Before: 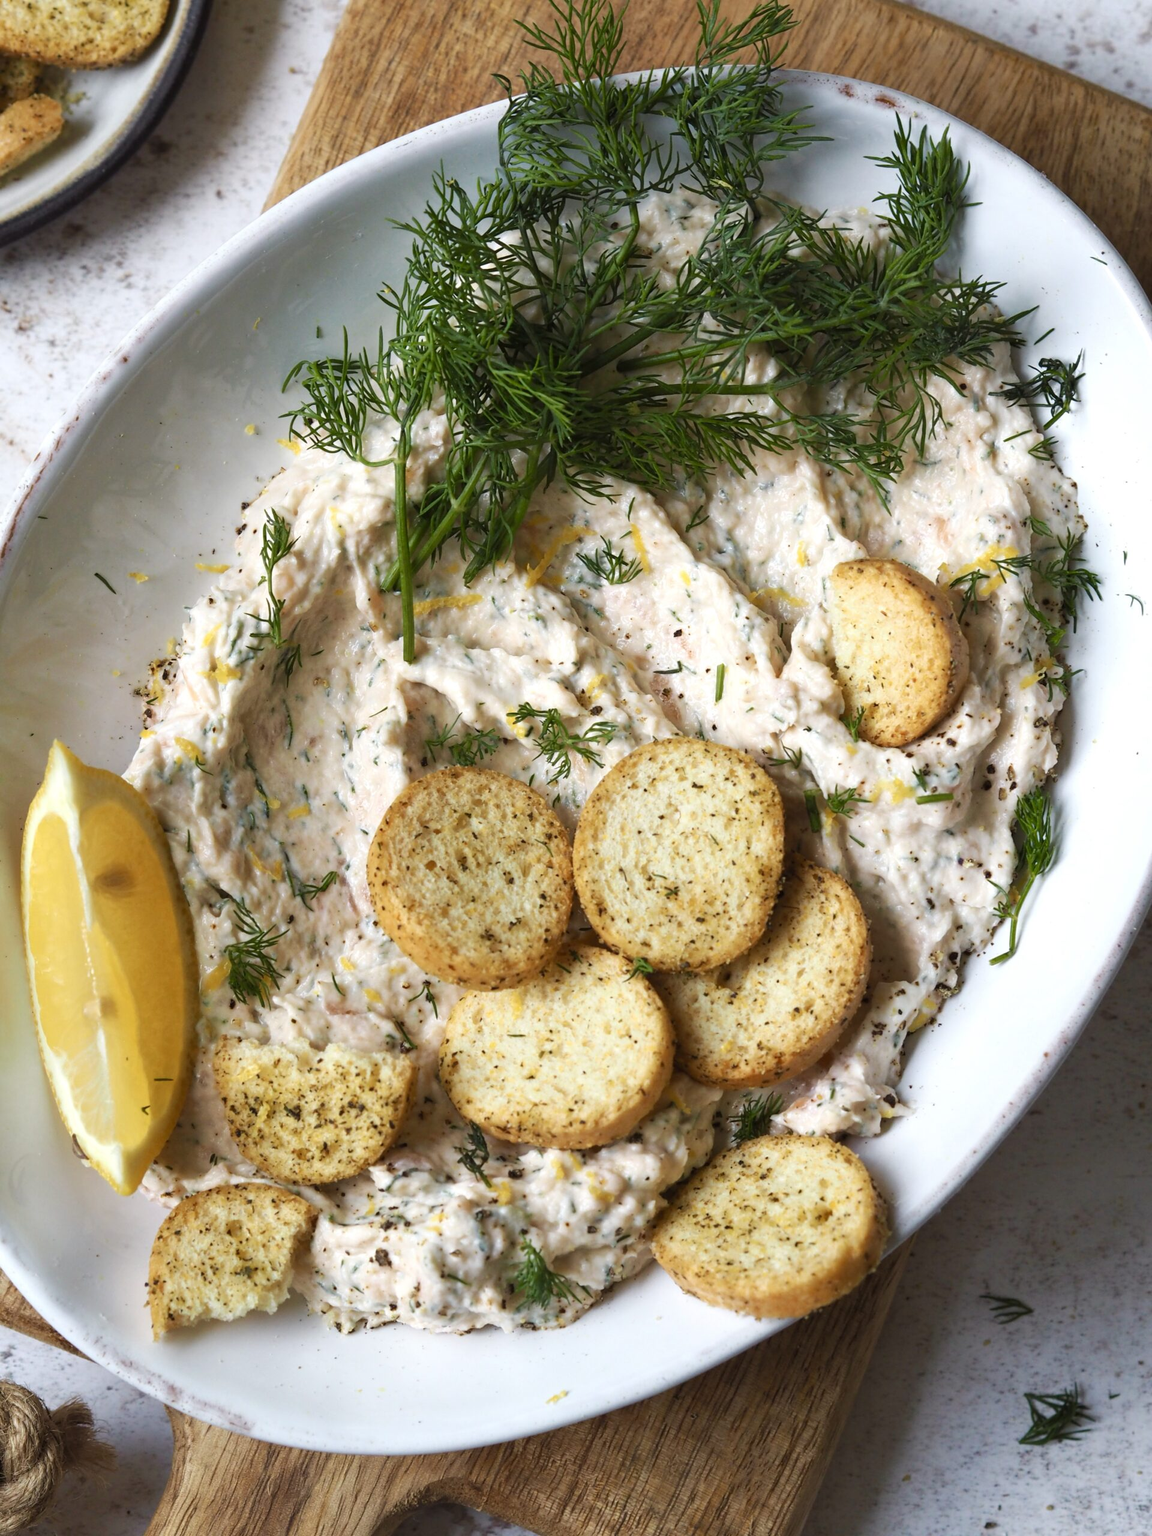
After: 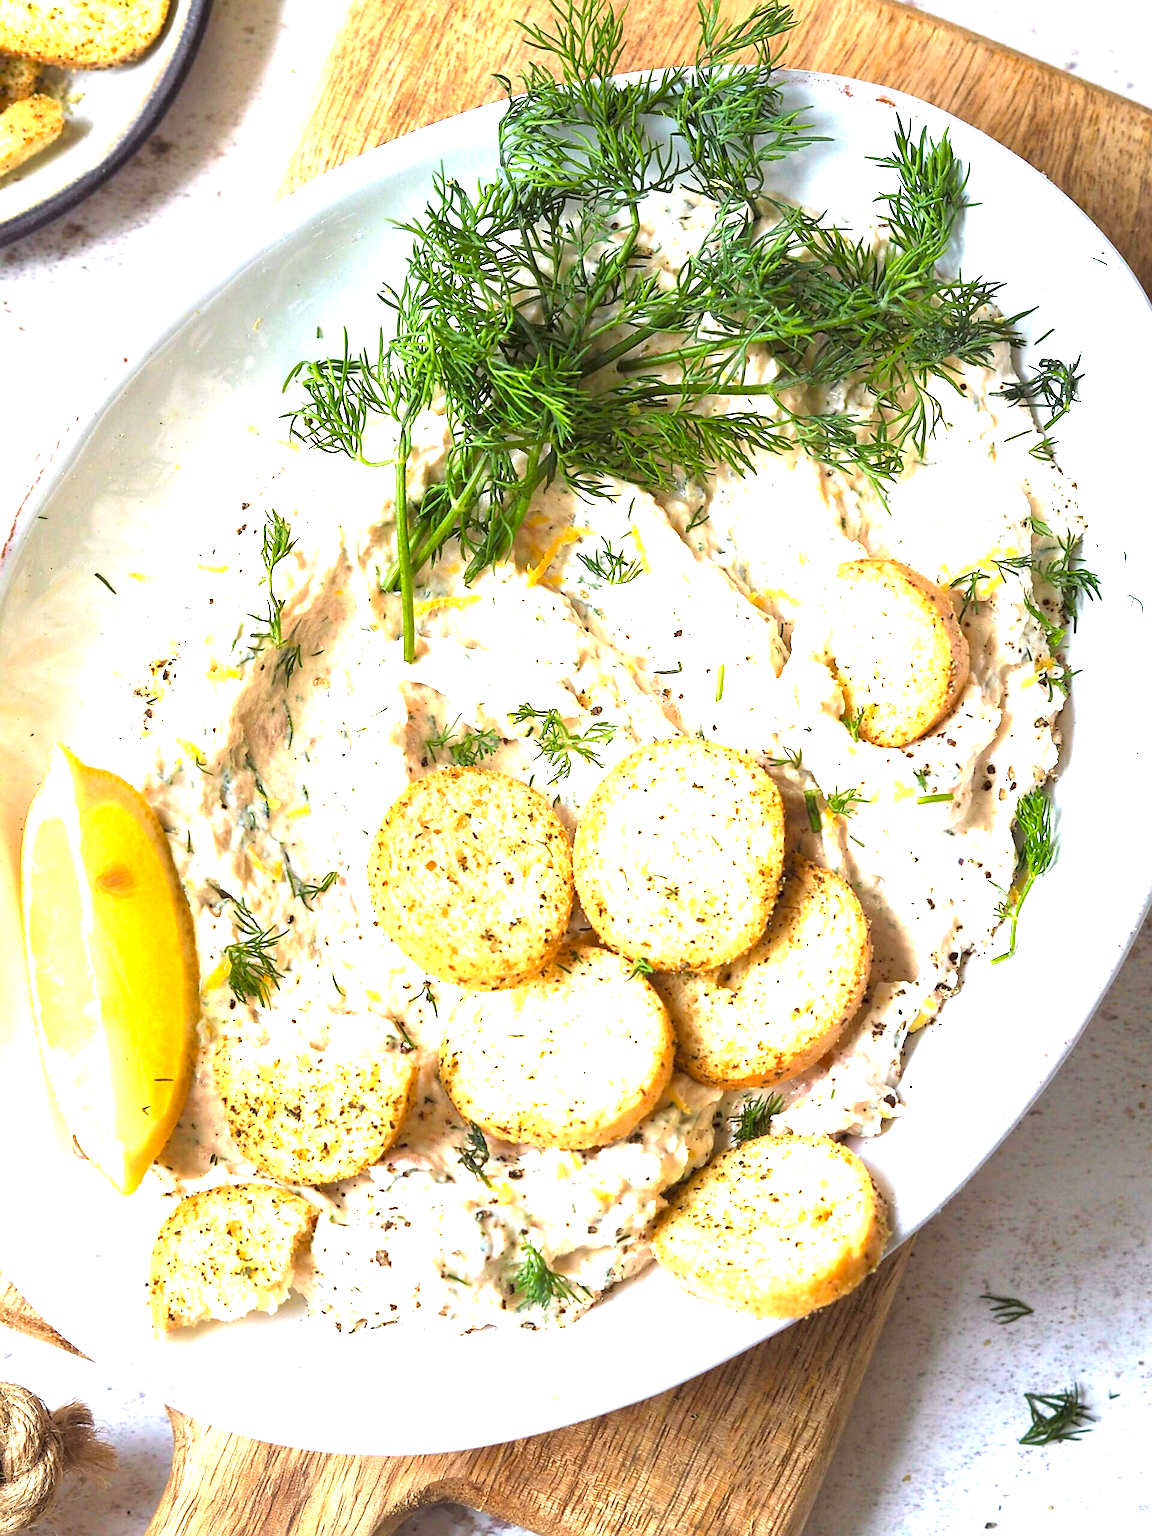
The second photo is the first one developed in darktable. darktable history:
exposure: black level correction 0.002, exposure 1.992 EV, compensate highlight preservation false
sharpen: on, module defaults
